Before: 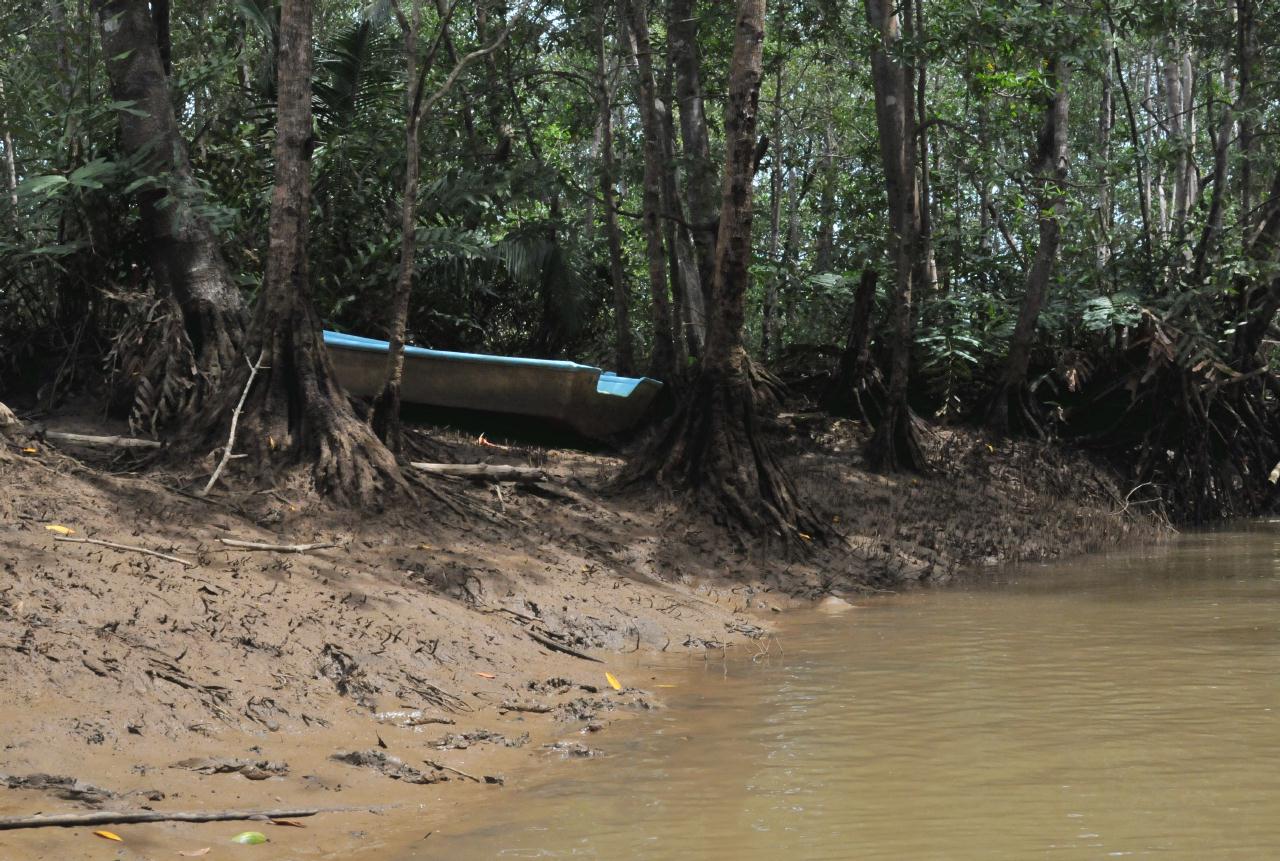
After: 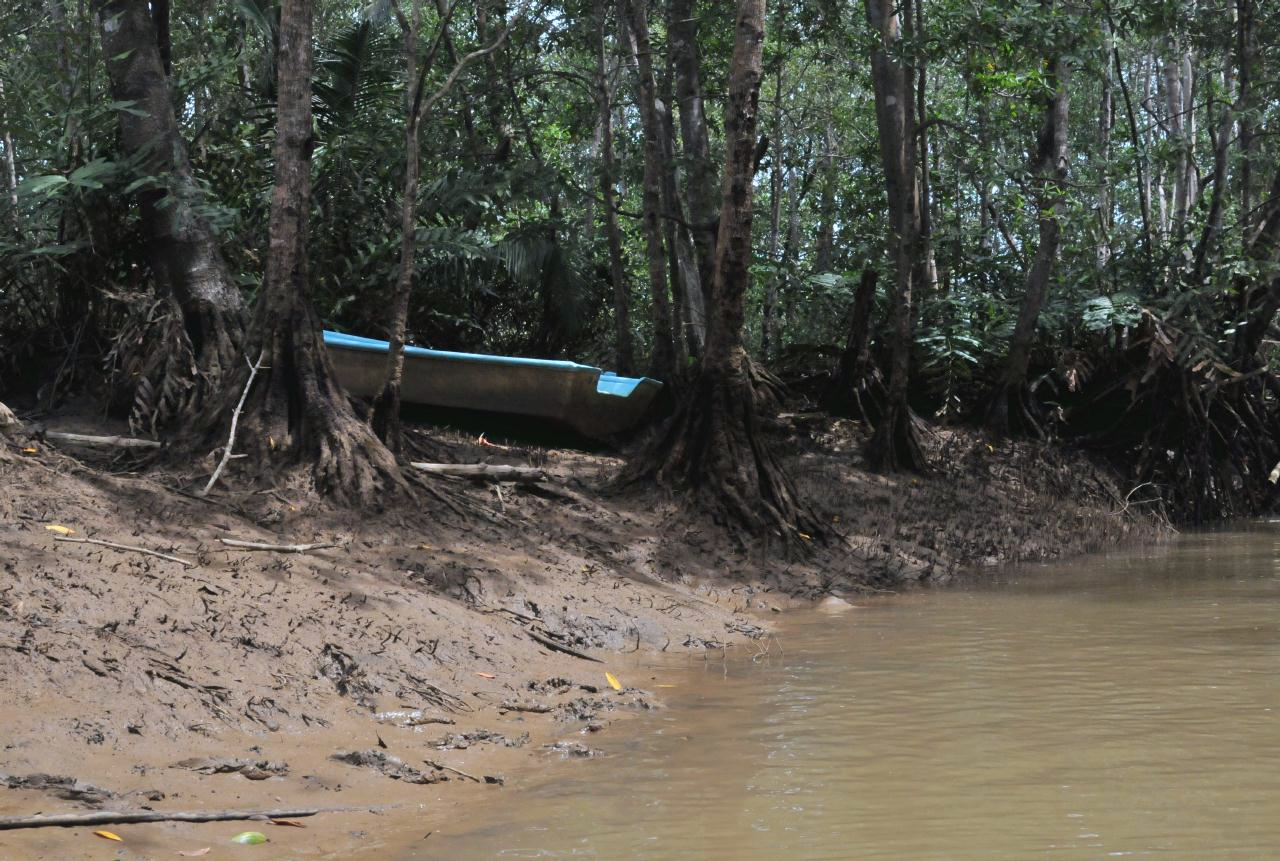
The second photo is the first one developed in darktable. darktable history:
color correction: highlights a* -0.655, highlights b* -9.13
